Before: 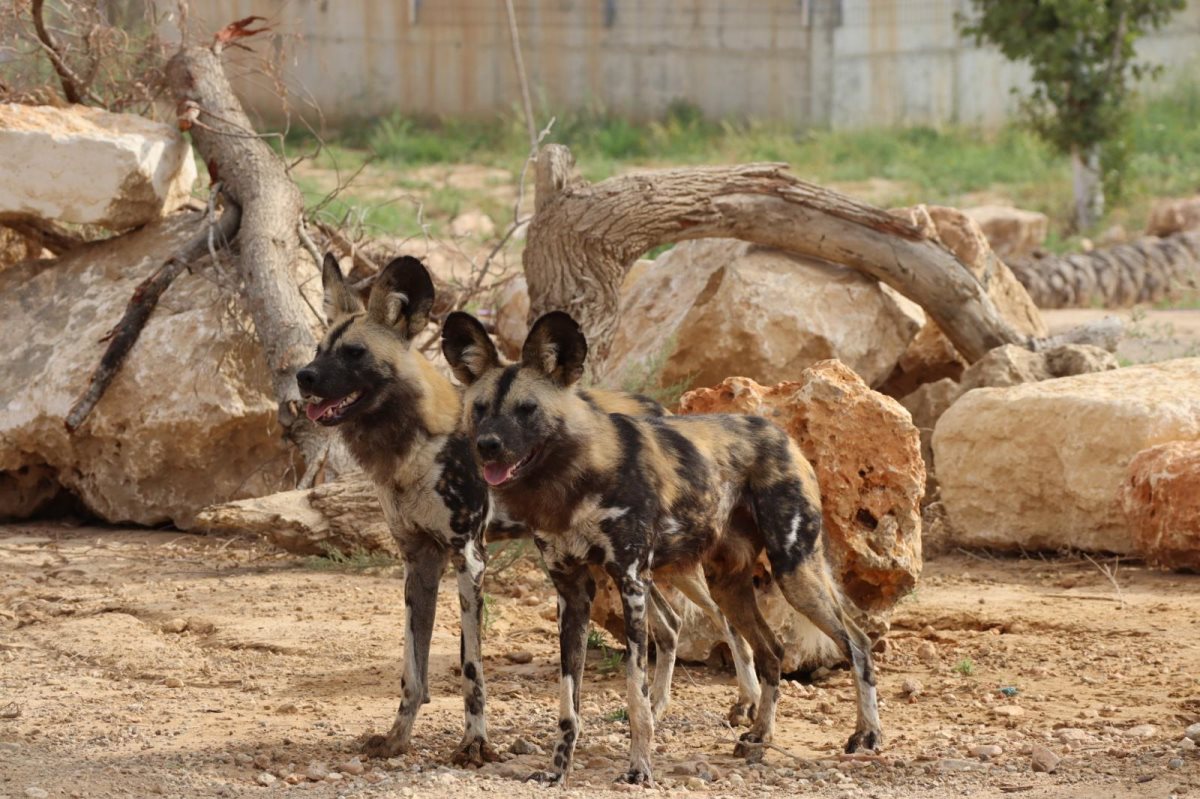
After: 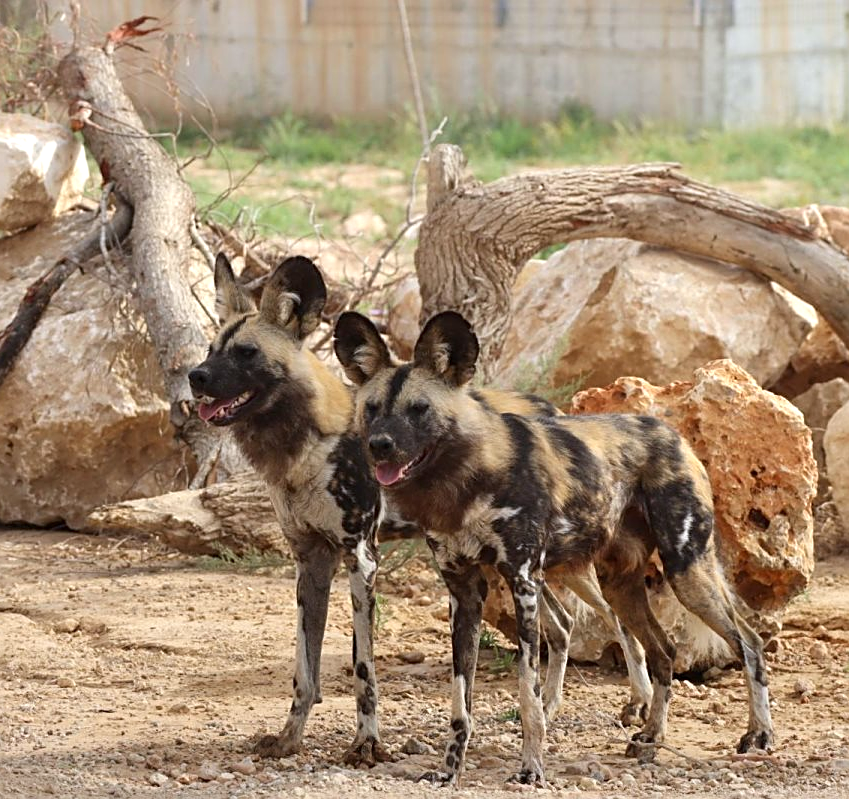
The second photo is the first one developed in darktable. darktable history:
exposure: black level correction 0, exposure 0.5 EV, compensate highlight preservation false
shadows and highlights: shadows -23.08, highlights 46.15, soften with gaussian
sharpen: on, module defaults
crop and rotate: left 9.061%, right 20.142%
white balance: red 0.98, blue 1.034
graduated density: rotation -180°, offset 27.42
